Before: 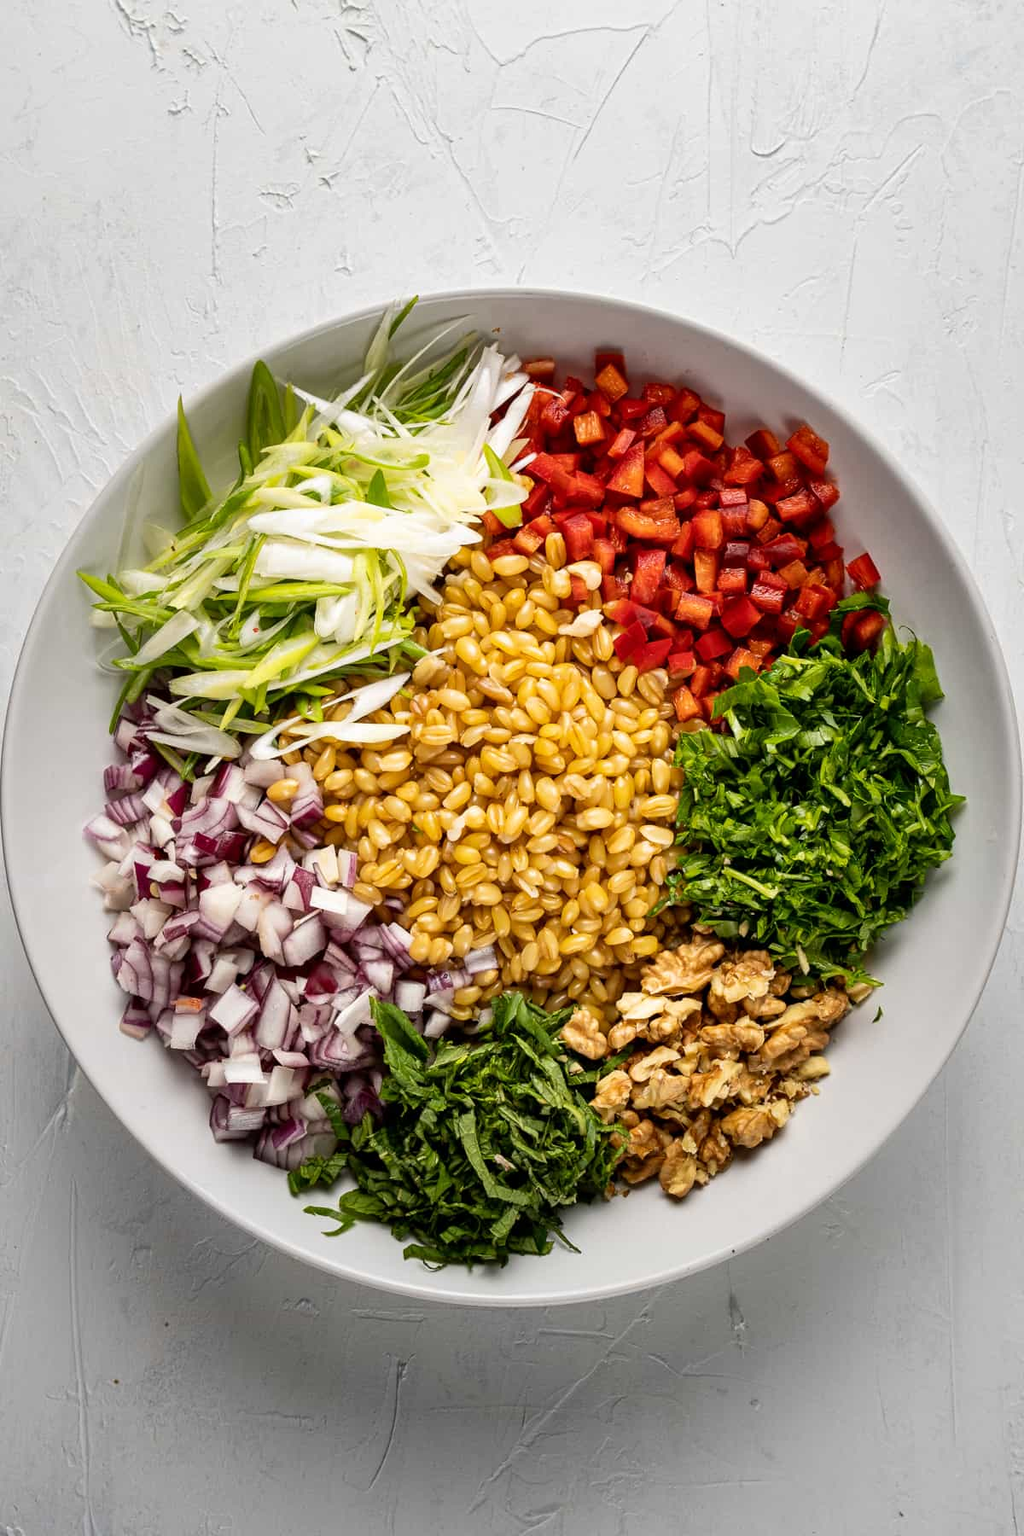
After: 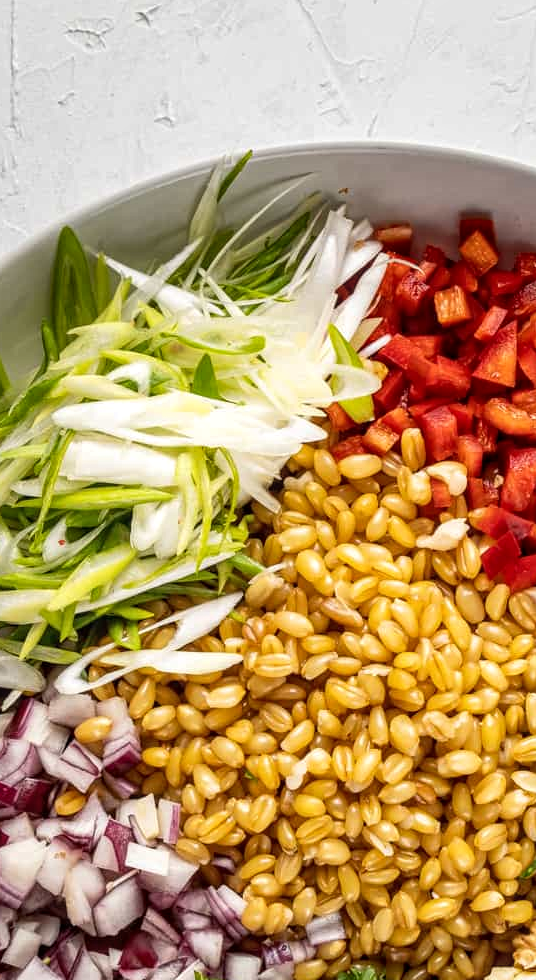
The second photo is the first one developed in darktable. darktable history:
local contrast: on, module defaults
crop: left 19.913%, top 10.915%, right 35.377%, bottom 34.627%
